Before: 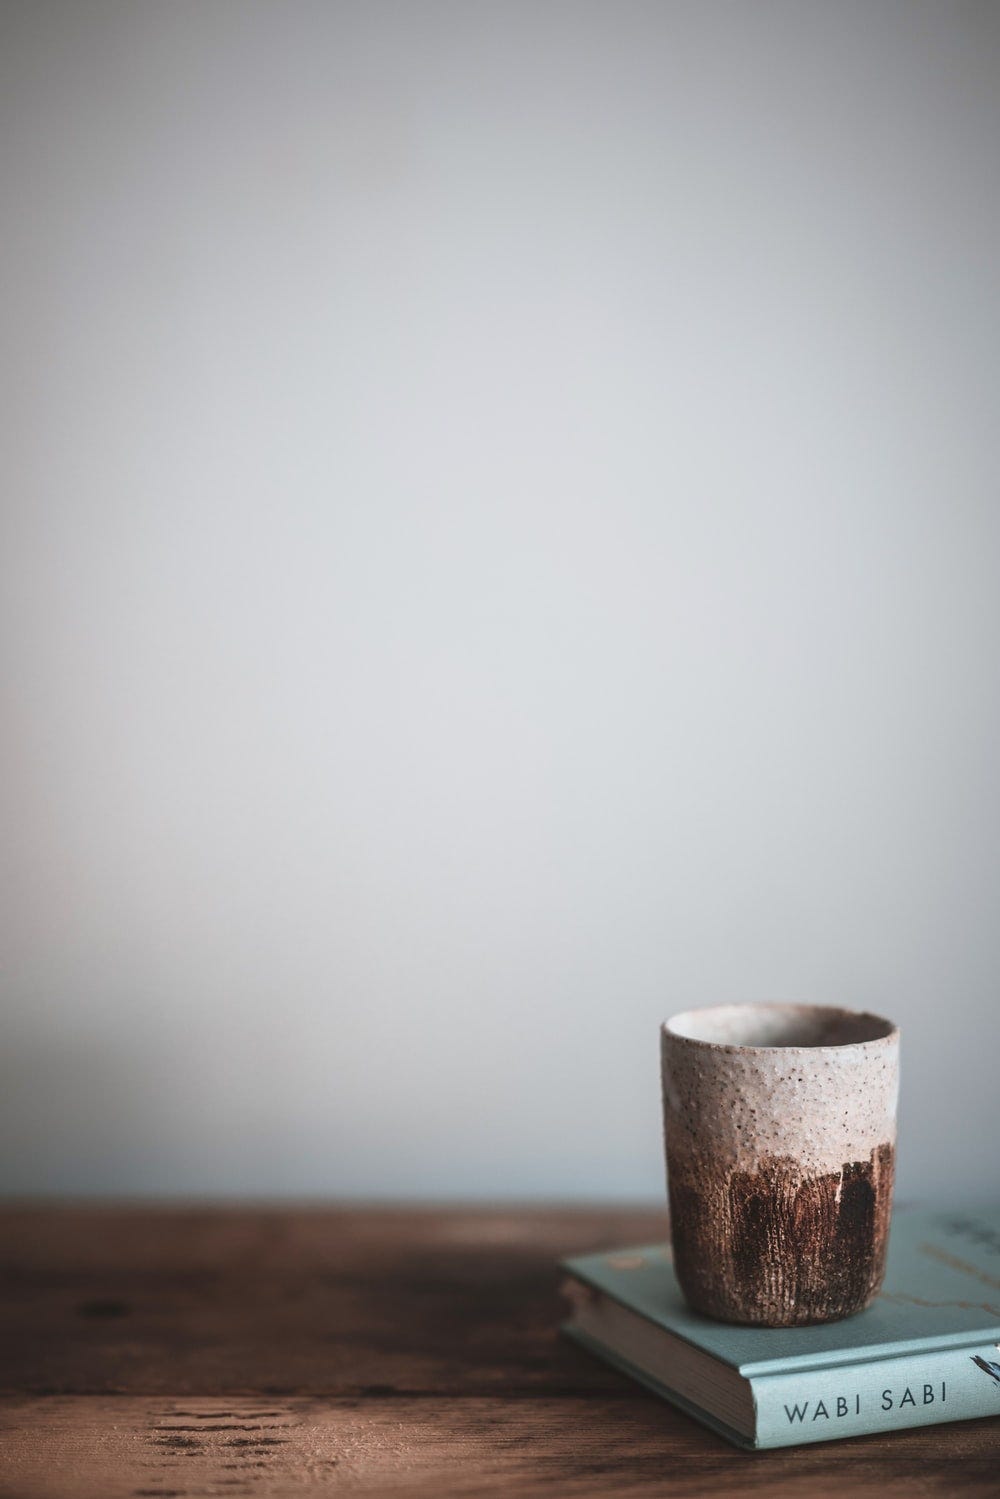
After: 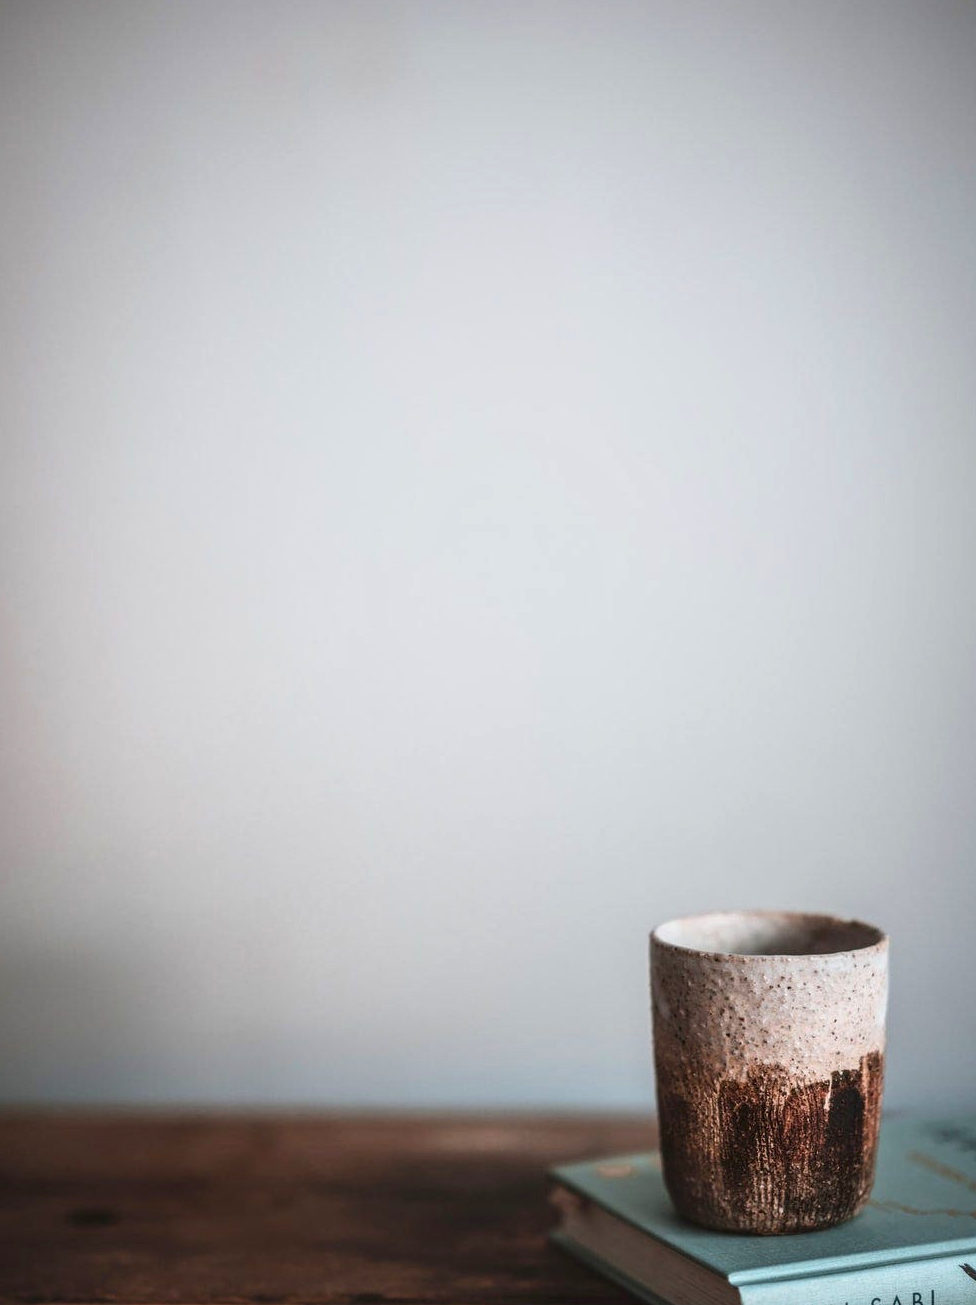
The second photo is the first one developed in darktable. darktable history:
crop: left 1.107%, top 6.154%, right 1.278%, bottom 6.778%
contrast brightness saturation: contrast 0.085, saturation 0.268
local contrast: detail 130%
